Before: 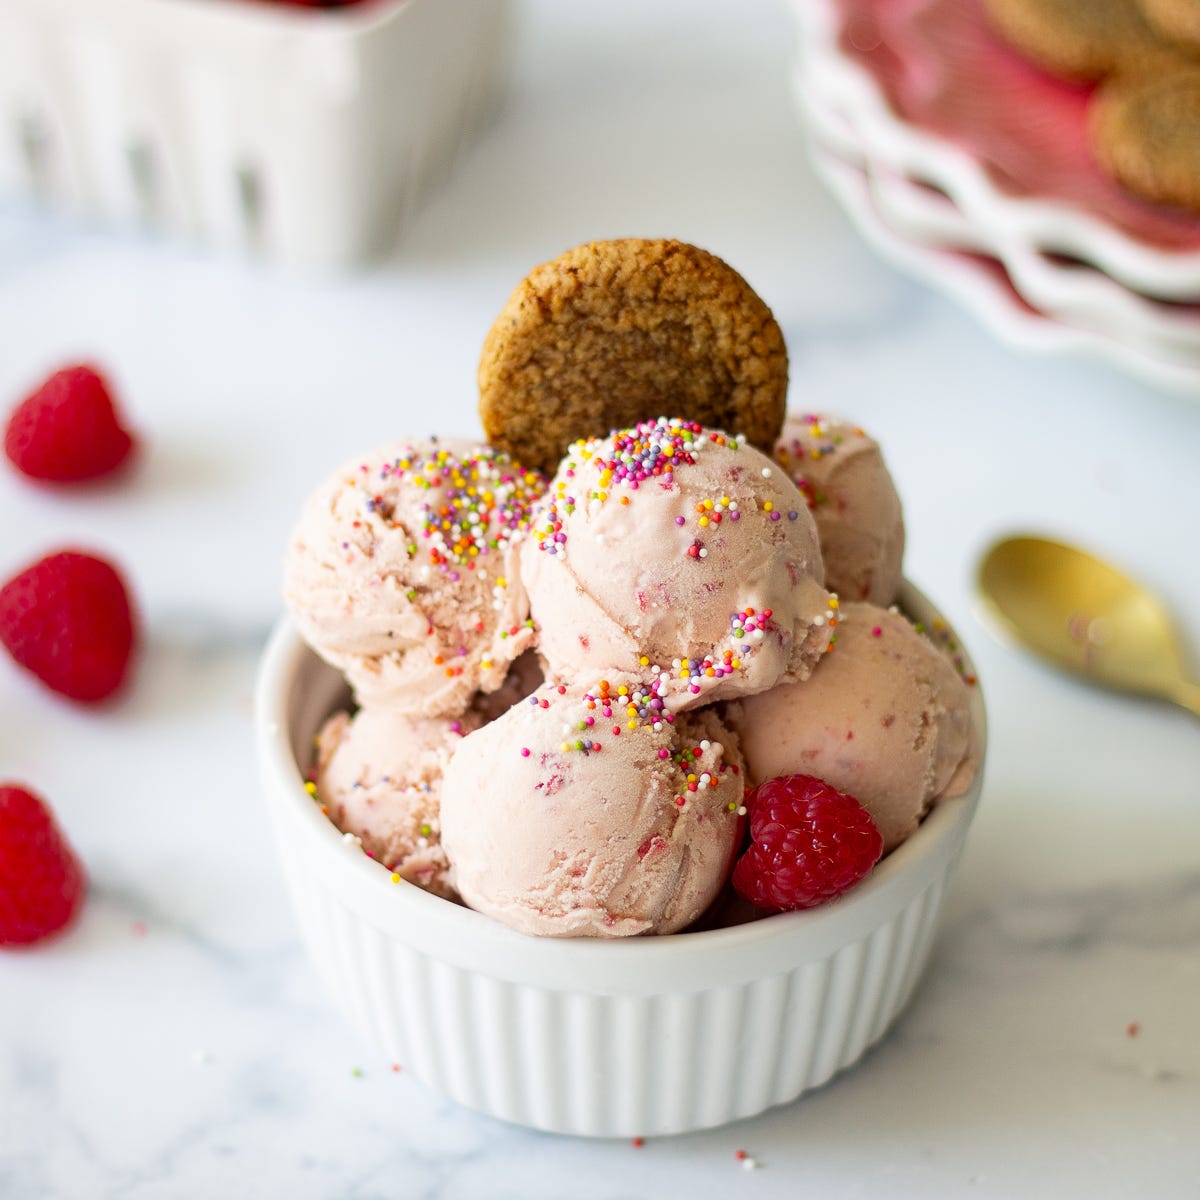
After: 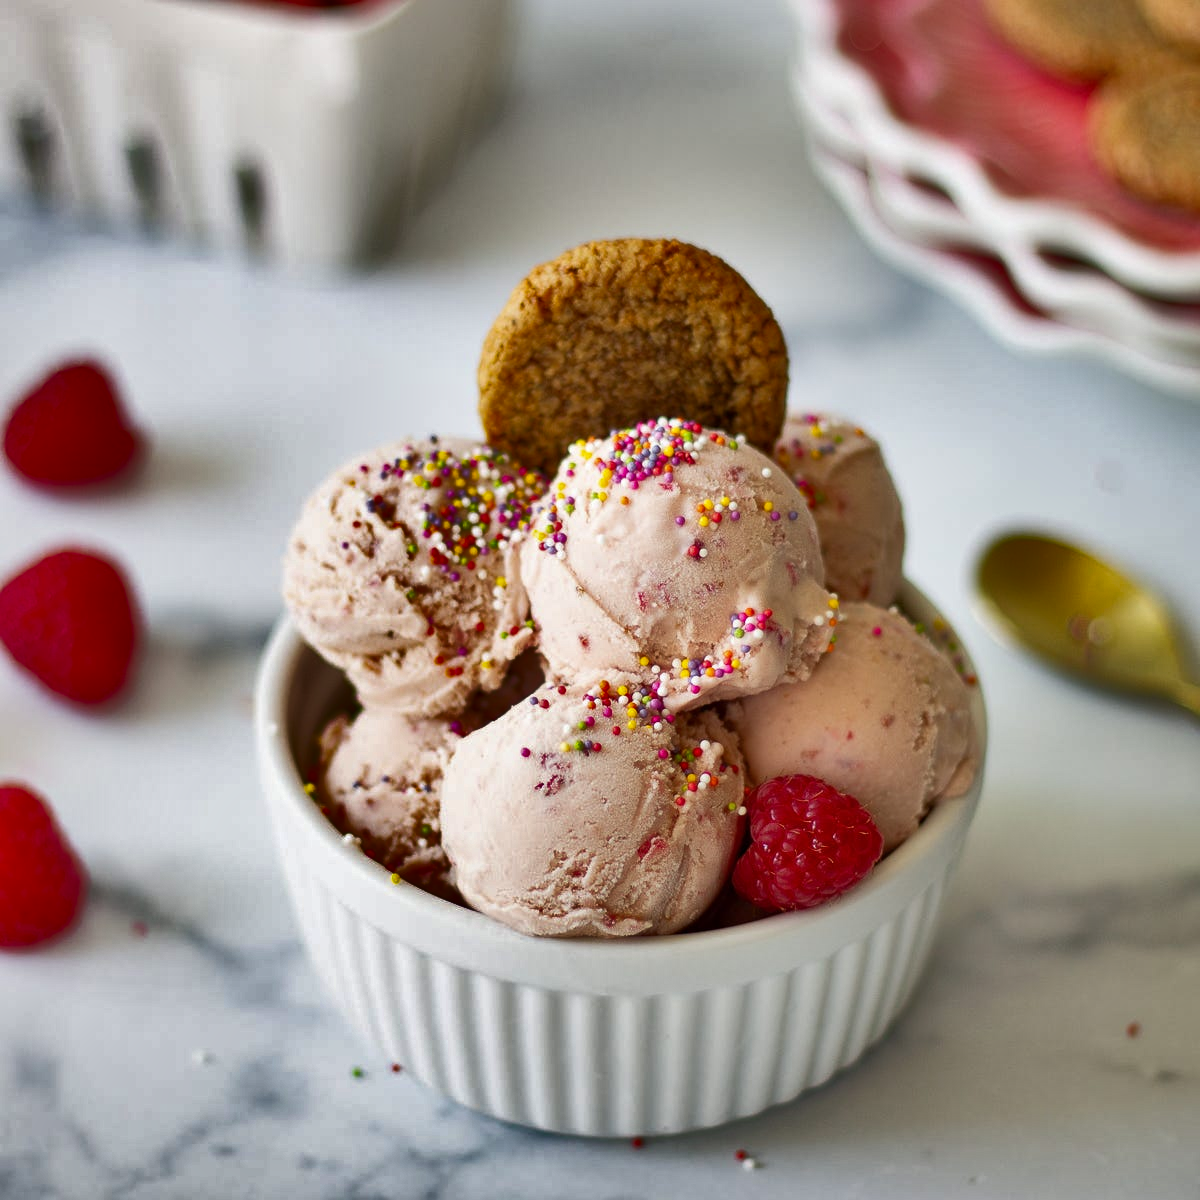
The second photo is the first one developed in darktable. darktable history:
shadows and highlights: shadows 24.3, highlights -79.24, soften with gaussian
